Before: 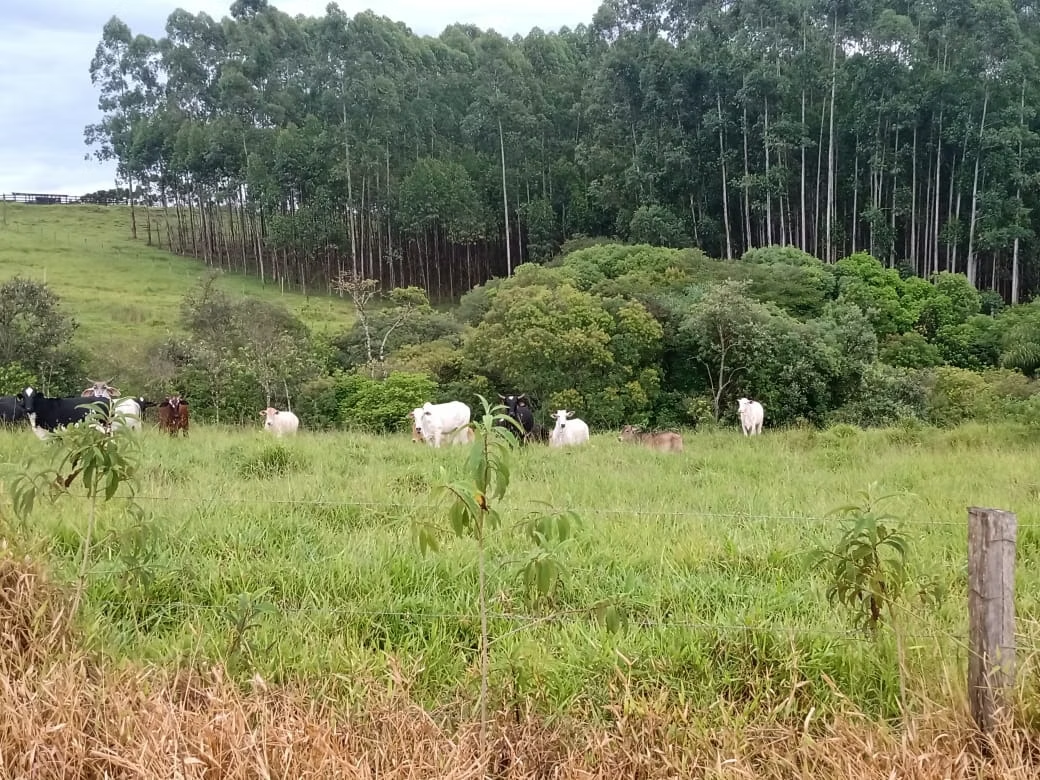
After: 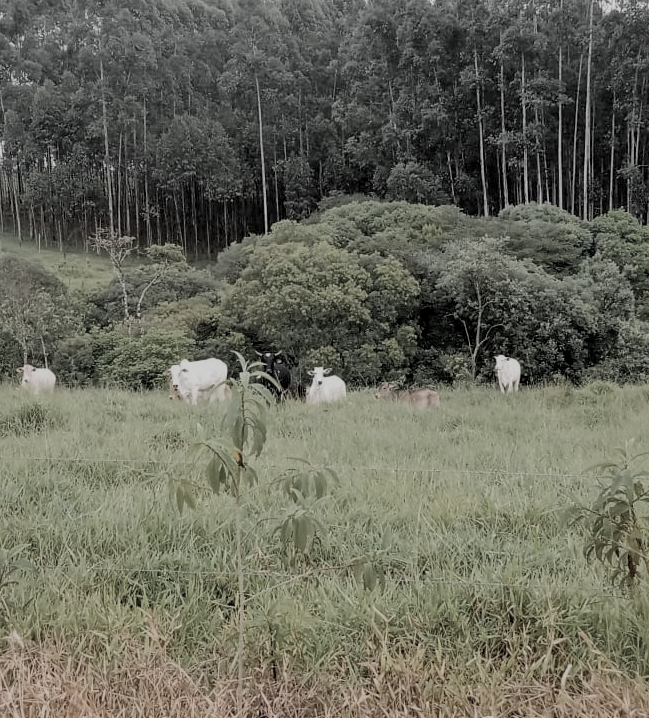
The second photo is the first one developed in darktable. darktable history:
shadows and highlights: shadows 25.05, white point adjustment -3.06, highlights -29.89
local contrast: highlights 105%, shadows 102%, detail 120%, midtone range 0.2
crop and rotate: left 23.404%, top 5.623%, right 14.19%, bottom 2.306%
color zones: curves: ch0 [(0, 0.613) (0.01, 0.613) (0.245, 0.448) (0.498, 0.529) (0.642, 0.665) (0.879, 0.777) (0.99, 0.613)]; ch1 [(0, 0.035) (0.121, 0.189) (0.259, 0.197) (0.415, 0.061) (0.589, 0.022) (0.732, 0.022) (0.857, 0.026) (0.991, 0.053)]
filmic rgb: black relative exposure -7.65 EV, white relative exposure 4.56 EV, hardness 3.61, color science v6 (2022)
